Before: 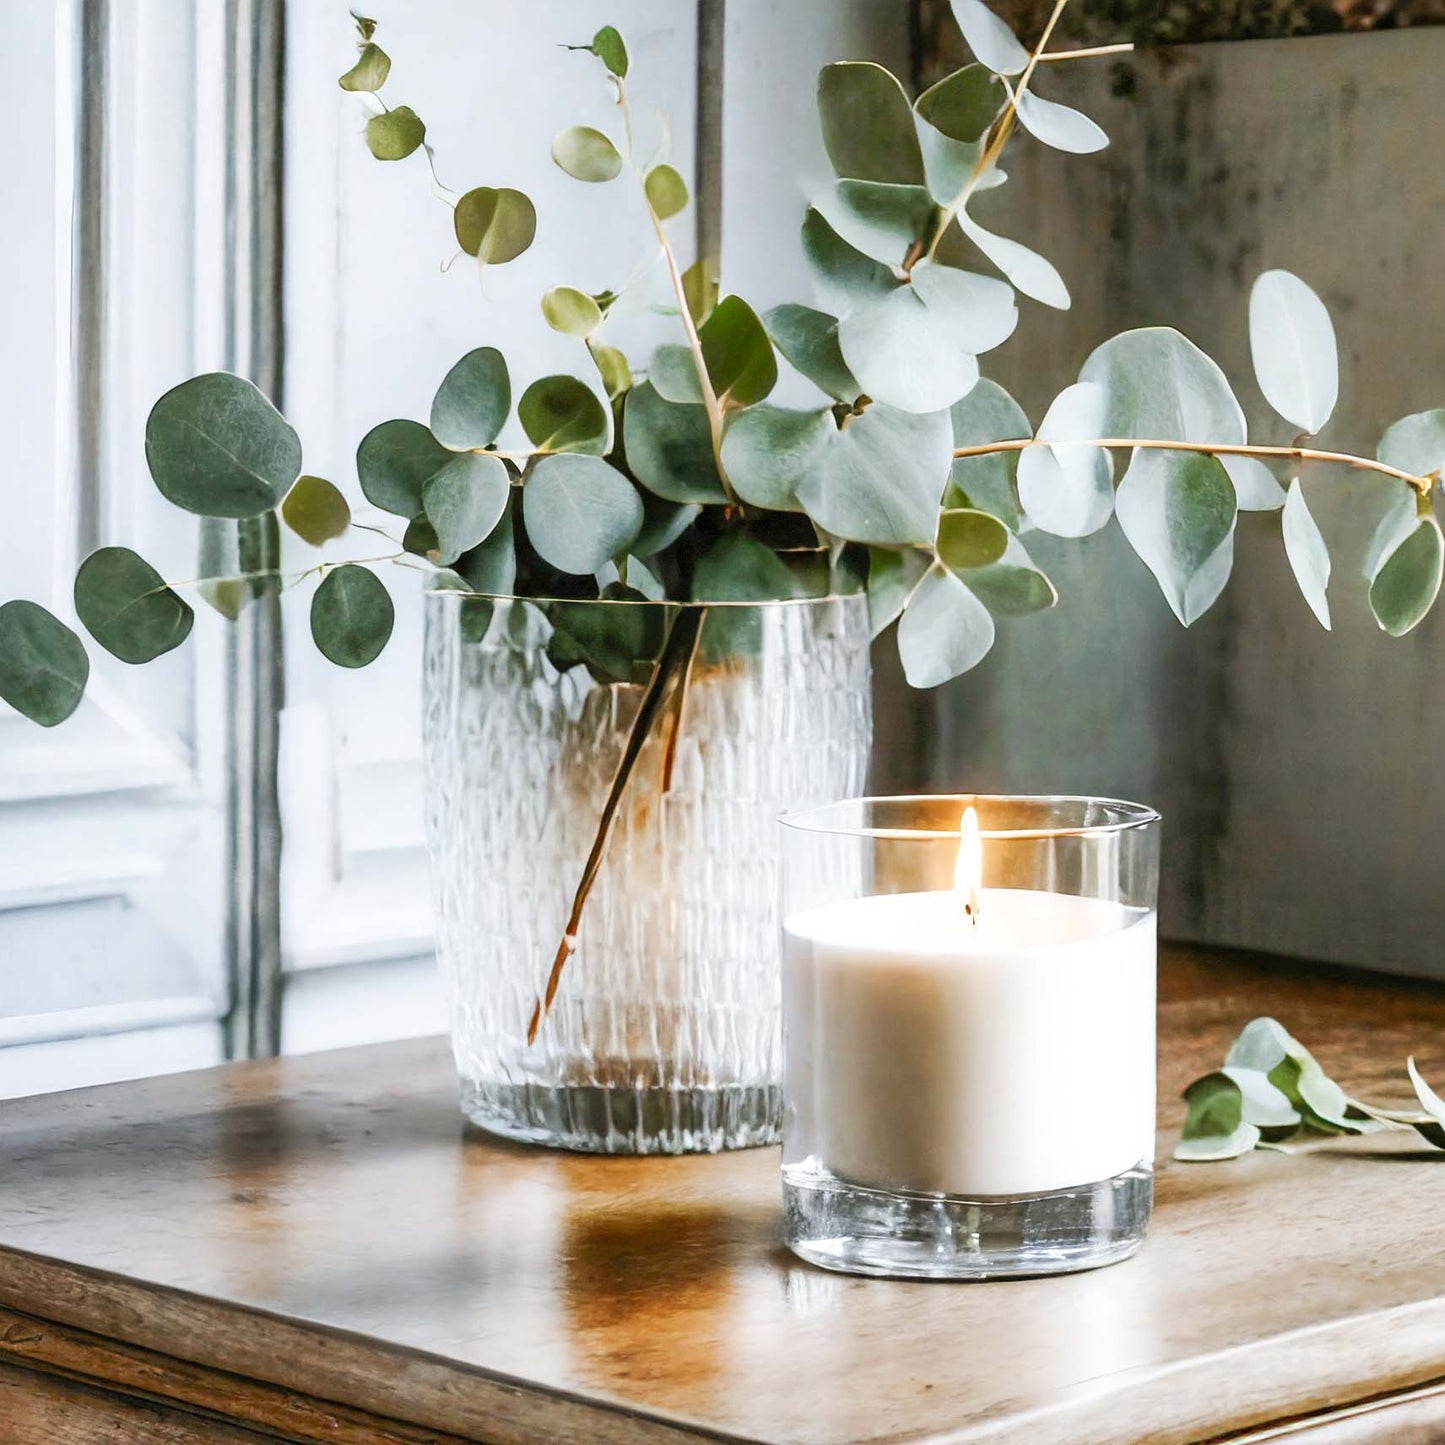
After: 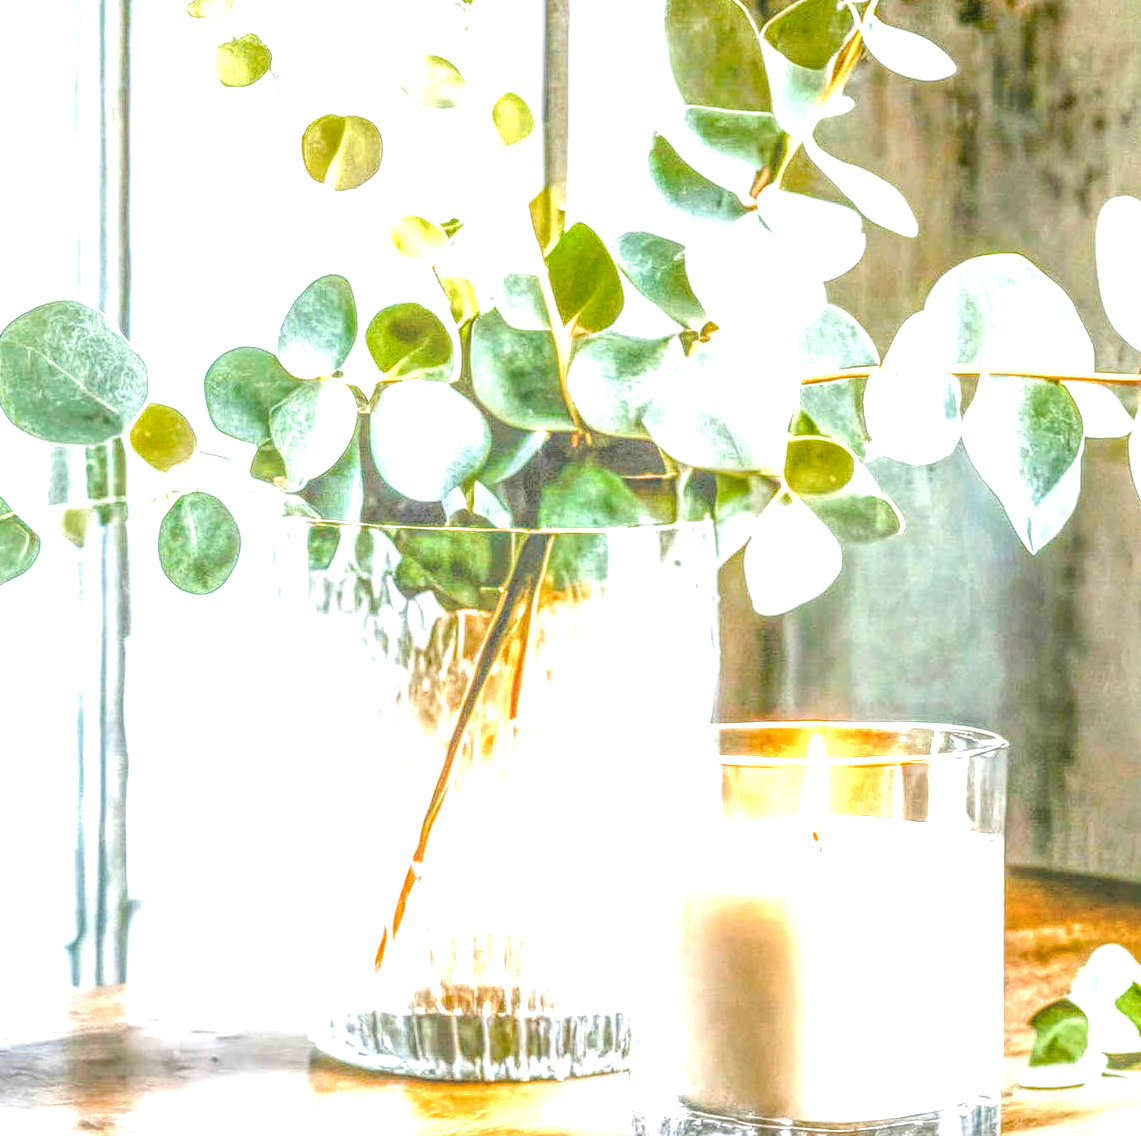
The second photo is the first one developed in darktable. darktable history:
color balance rgb: perceptual saturation grading › global saturation 56.26%, perceptual saturation grading › highlights -50.525%, perceptual saturation grading › mid-tones 40.549%, perceptual saturation grading › shadows 30.753%, global vibrance 20%
local contrast: highlights 4%, shadows 3%, detail 201%, midtone range 0.248
exposure: black level correction 0, exposure 1.366 EV, compensate exposure bias true, compensate highlight preservation false
crop and rotate: left 10.592%, top 5.073%, right 10.427%, bottom 16.268%
